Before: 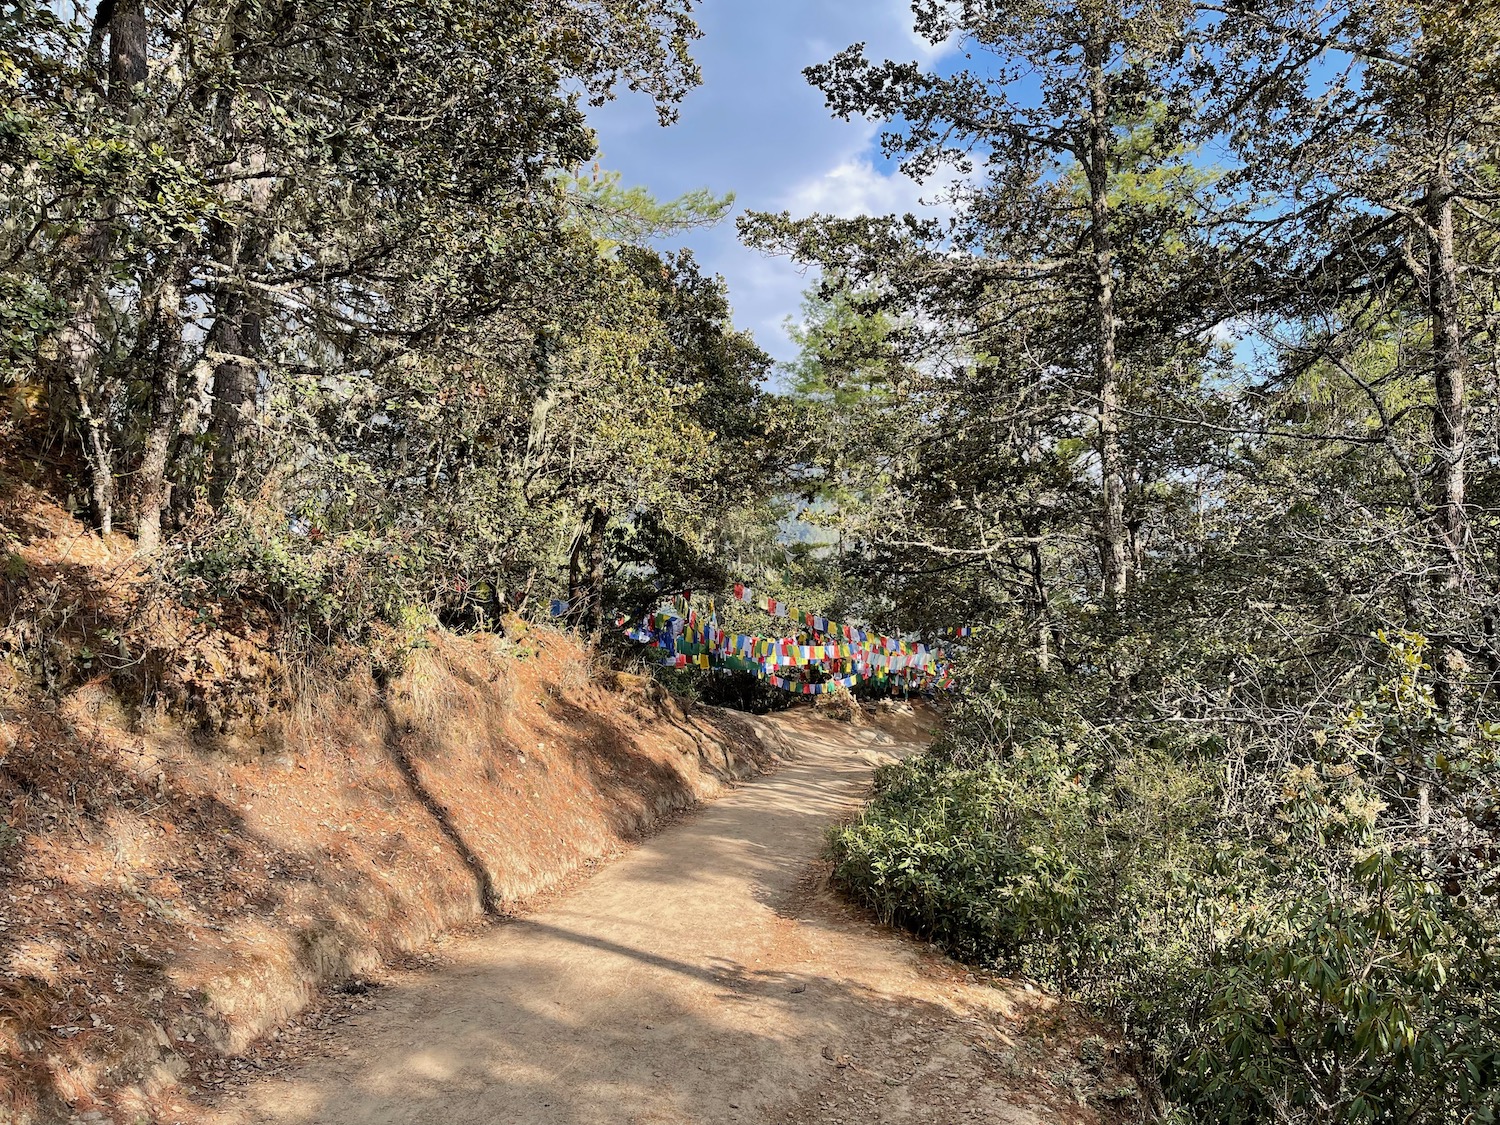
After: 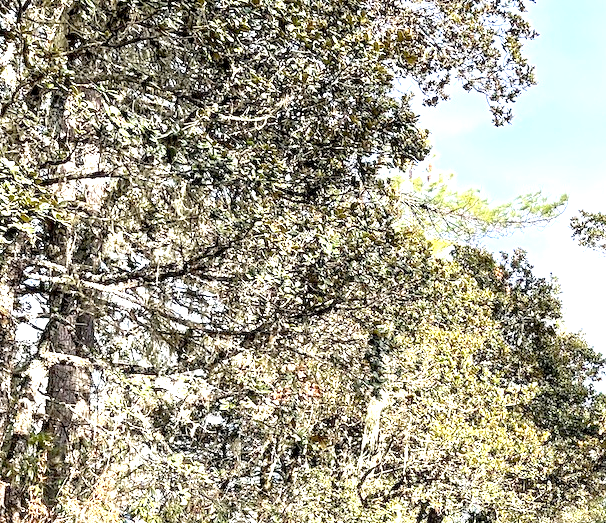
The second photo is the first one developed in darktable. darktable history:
exposure: black level correction 0, exposure 1.505 EV, compensate exposure bias true, compensate highlight preservation false
crop and rotate: left 11.07%, top 0.082%, right 48.519%, bottom 53.398%
local contrast: on, module defaults
